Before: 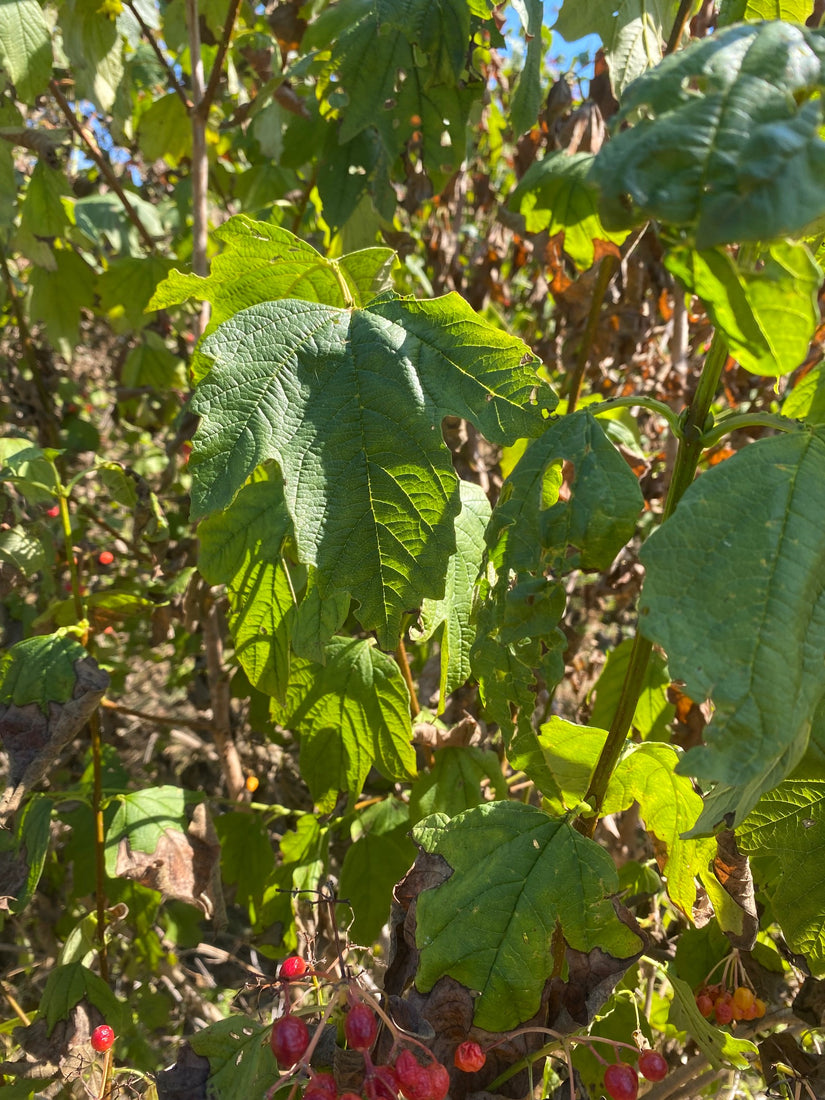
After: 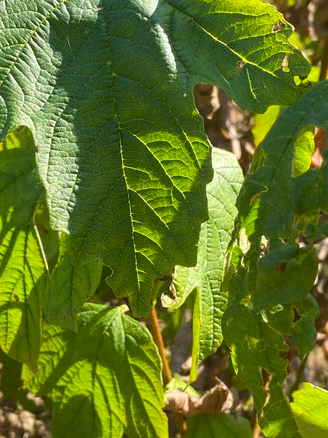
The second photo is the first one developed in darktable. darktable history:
crop: left 30.172%, top 30.304%, right 29.969%, bottom 29.791%
contrast brightness saturation: contrast 0.045, saturation 0.152
